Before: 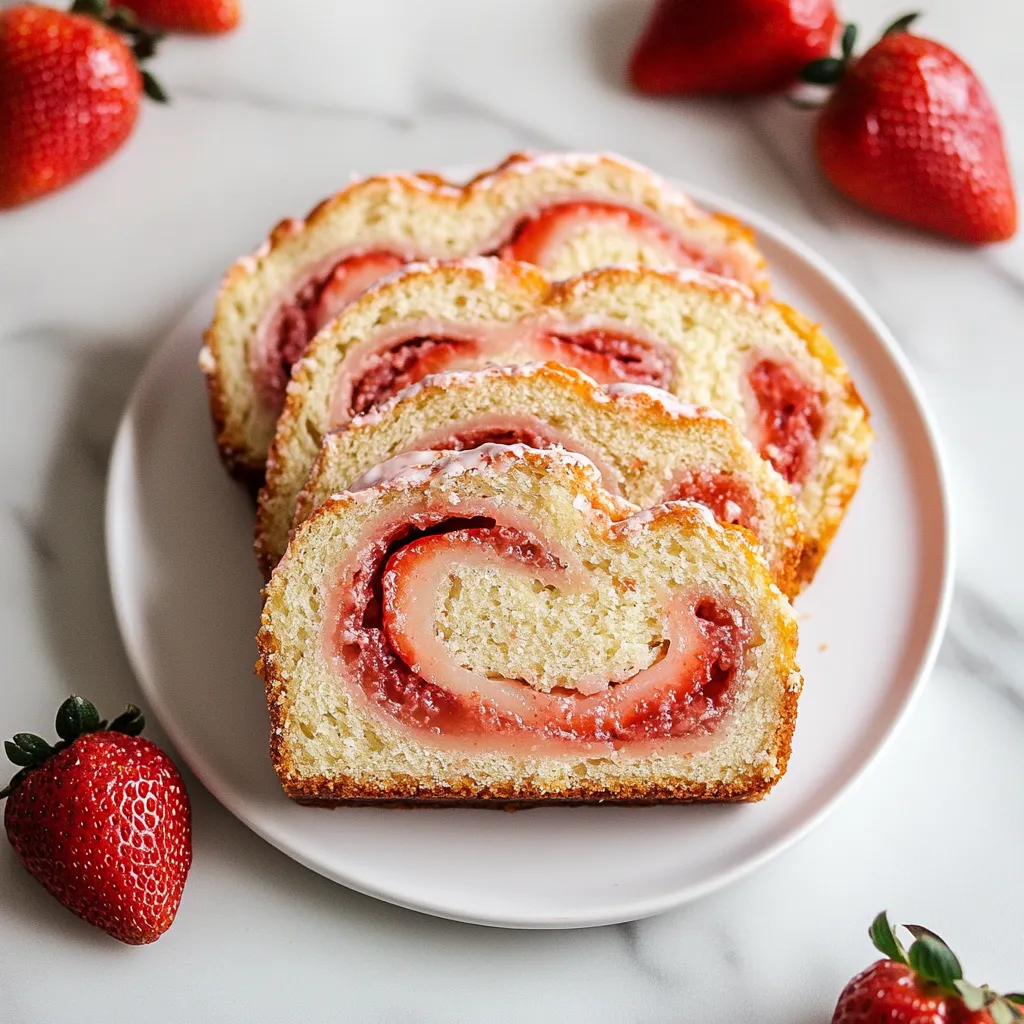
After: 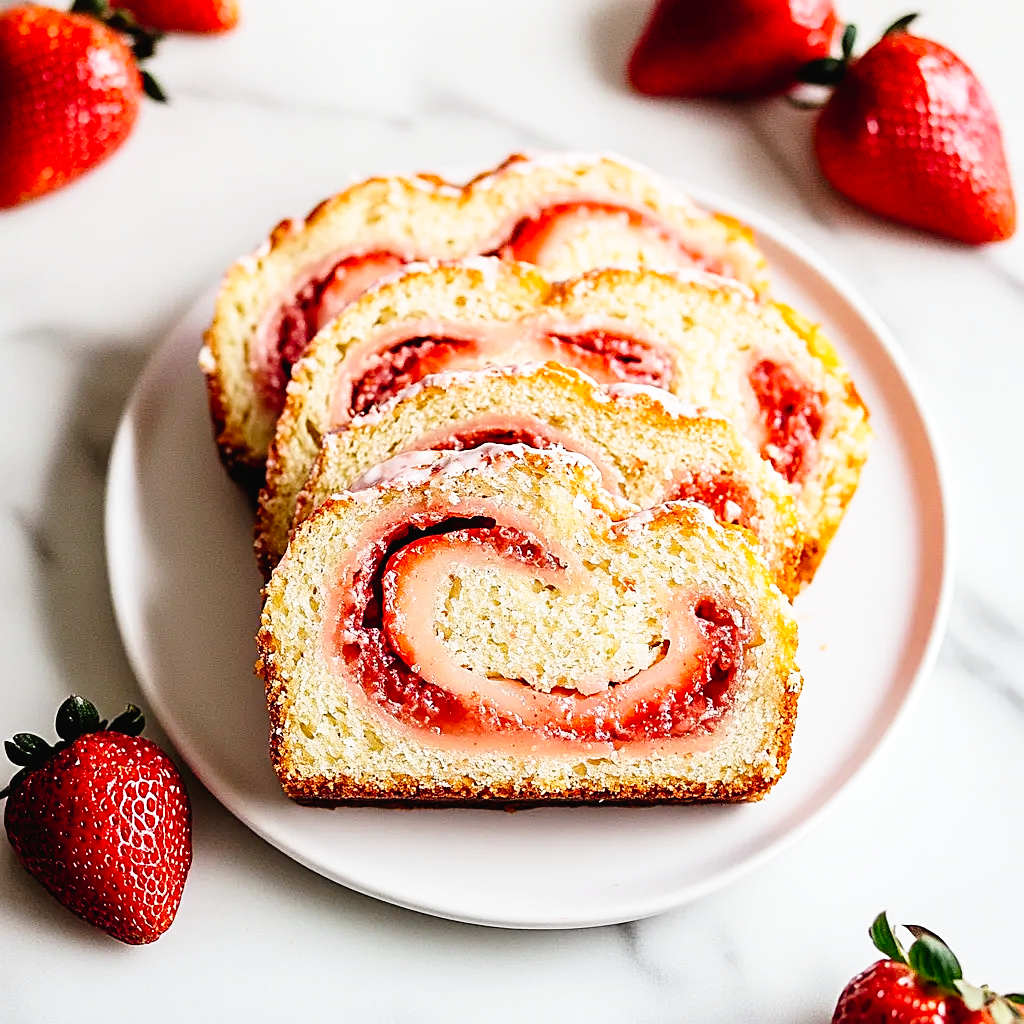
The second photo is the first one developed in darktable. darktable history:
tone curve: curves: ch0 [(0, 0.016) (0.11, 0.039) (0.259, 0.235) (0.383, 0.437) (0.499, 0.597) (0.733, 0.867) (0.843, 0.948) (1, 1)], preserve colors none
sharpen: amount 0.5
